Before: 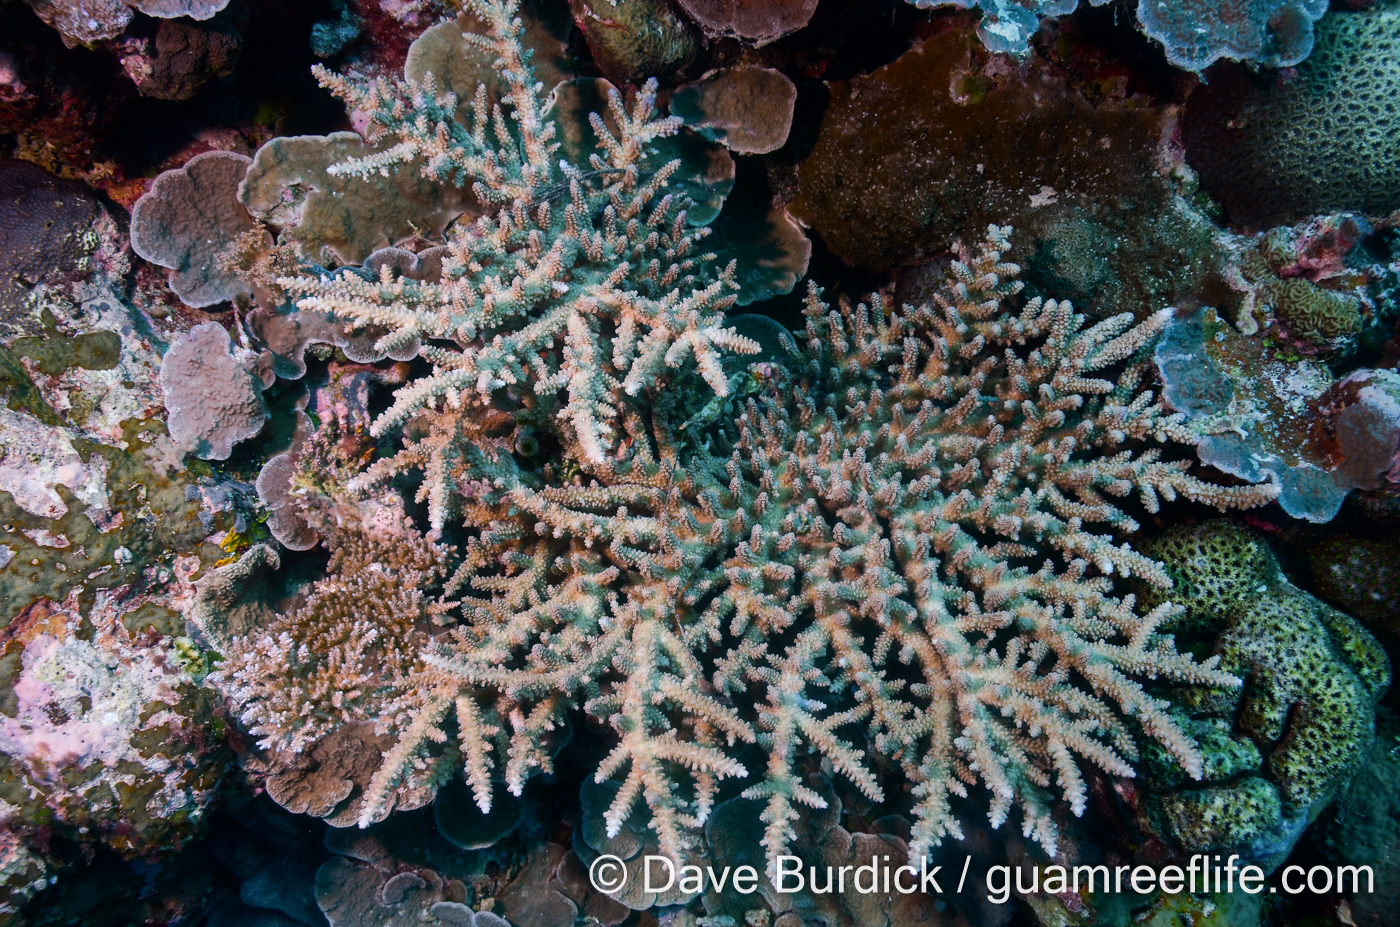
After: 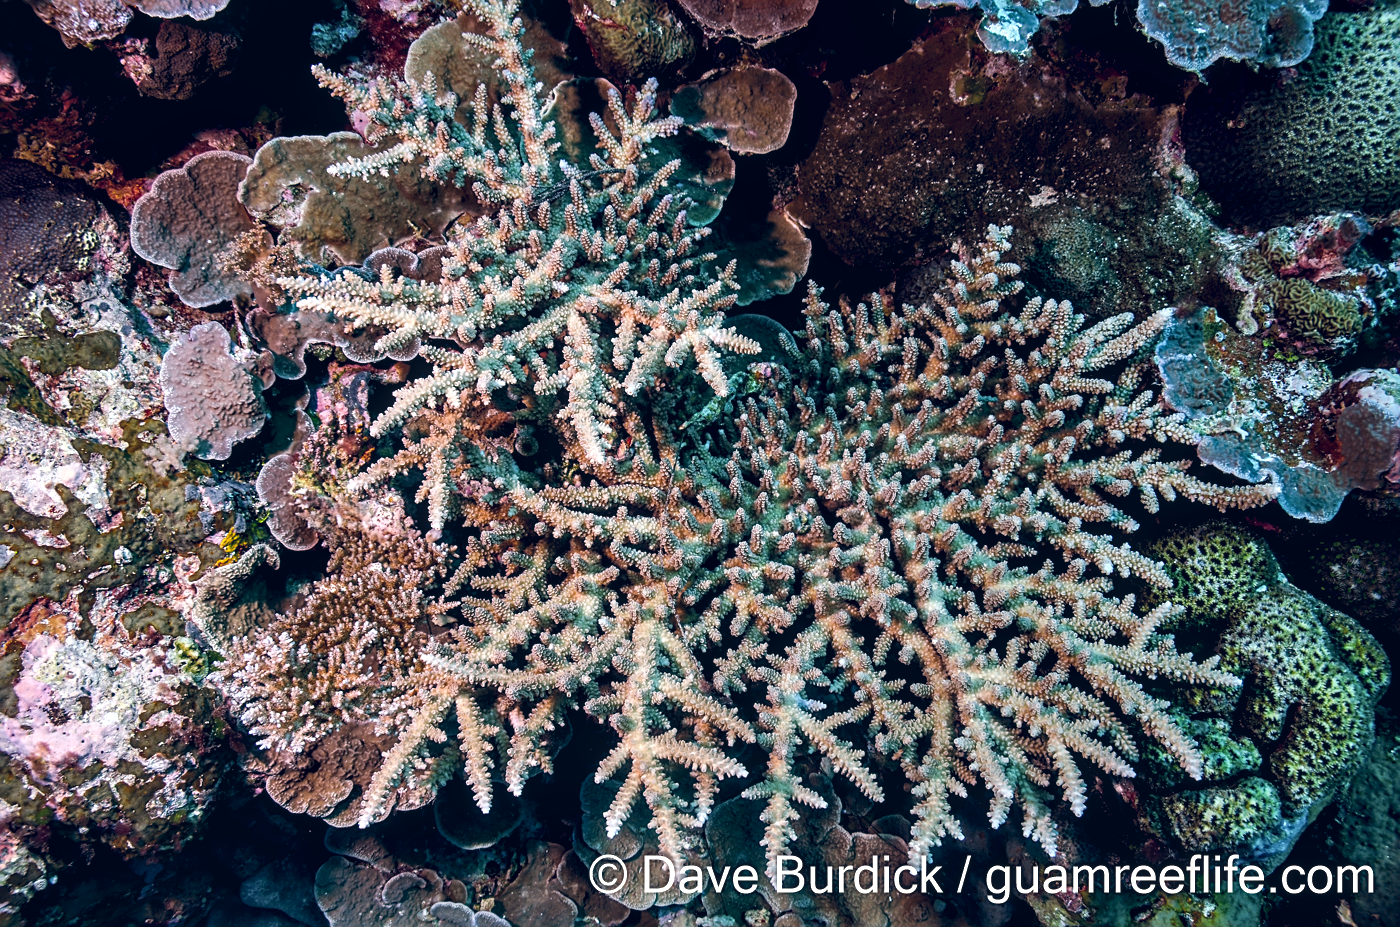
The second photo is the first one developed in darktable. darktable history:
color calibration: output colorfulness [0, 0.315, 0, 0], x 0.341, y 0.355, temperature 5166 K
local contrast: on, module defaults
sharpen: on, module defaults
contrast equalizer: octaves 7, y [[0.6 ×6], [0.55 ×6], [0 ×6], [0 ×6], [0 ×6]], mix 0.53
color zones: curves: ch0 [(0, 0.613) (0.01, 0.613) (0.245, 0.448) (0.498, 0.529) (0.642, 0.665) (0.879, 0.777) (0.99, 0.613)]; ch1 [(0, 0) (0.143, 0) (0.286, 0) (0.429, 0) (0.571, 0) (0.714, 0) (0.857, 0)], mix -93.41%
color balance rgb: shadows lift › luminance 6.56%, shadows lift › chroma 4.05%, shadows lift › hue 45.5°, power › hue 231.93°, global offset › luminance 0.22%, global offset › chroma 0.18%, global offset › hue 255.02°
